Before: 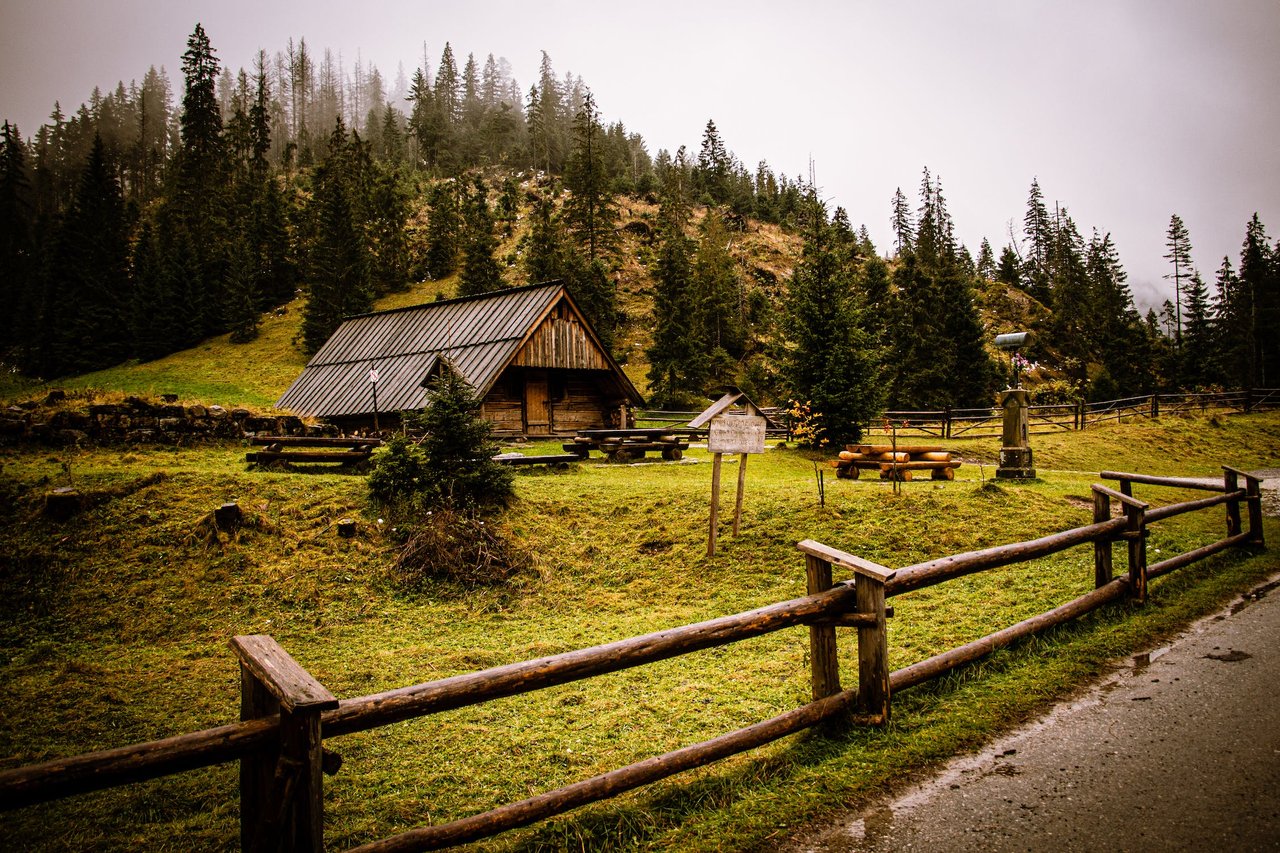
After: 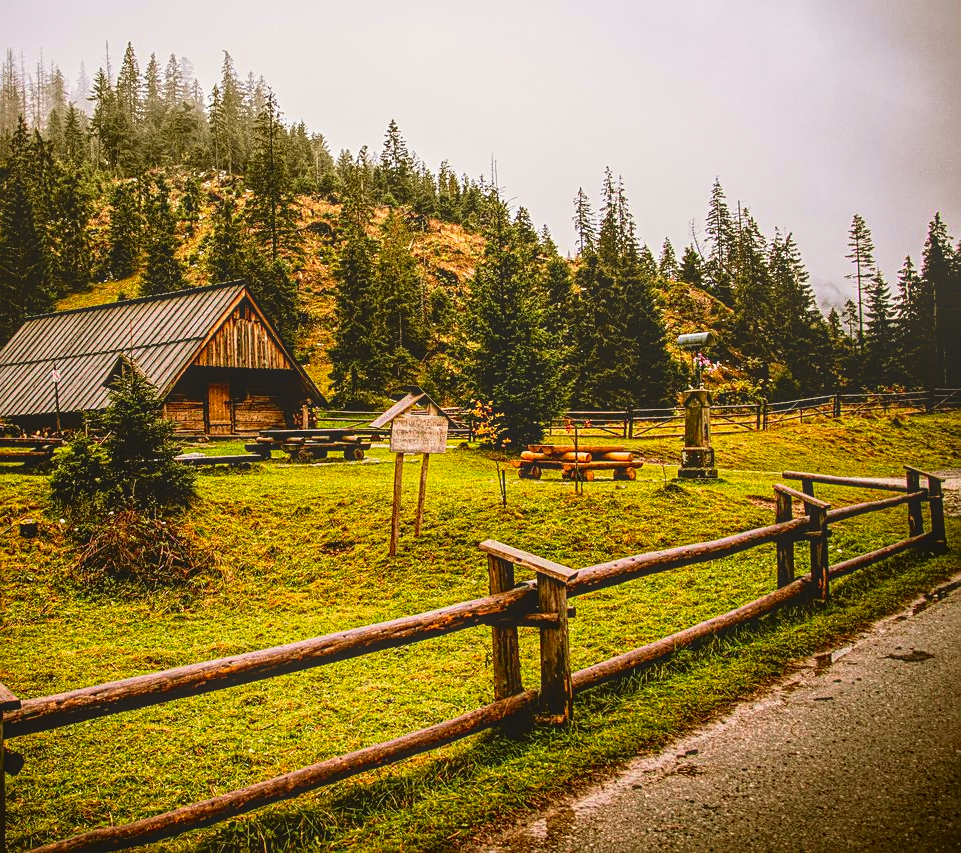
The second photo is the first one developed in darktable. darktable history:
sharpen: on, module defaults
crop and rotate: left 24.887%
contrast brightness saturation: contrast 0.095, saturation 0.271
tone curve: curves: ch0 [(0, 0.021) (0.049, 0.044) (0.152, 0.14) (0.328, 0.377) (0.473, 0.543) (0.641, 0.705) (0.85, 0.894) (1, 0.969)]; ch1 [(0, 0) (0.302, 0.331) (0.433, 0.432) (0.472, 0.47) (0.502, 0.503) (0.527, 0.521) (0.564, 0.58) (0.614, 0.626) (0.677, 0.701) (0.859, 0.885) (1, 1)]; ch2 [(0, 0) (0.33, 0.301) (0.447, 0.44) (0.487, 0.496) (0.502, 0.516) (0.535, 0.563) (0.565, 0.593) (0.608, 0.638) (1, 1)], color space Lab, independent channels, preserve colors none
local contrast: highlights 66%, shadows 34%, detail 166%, midtone range 0.2
